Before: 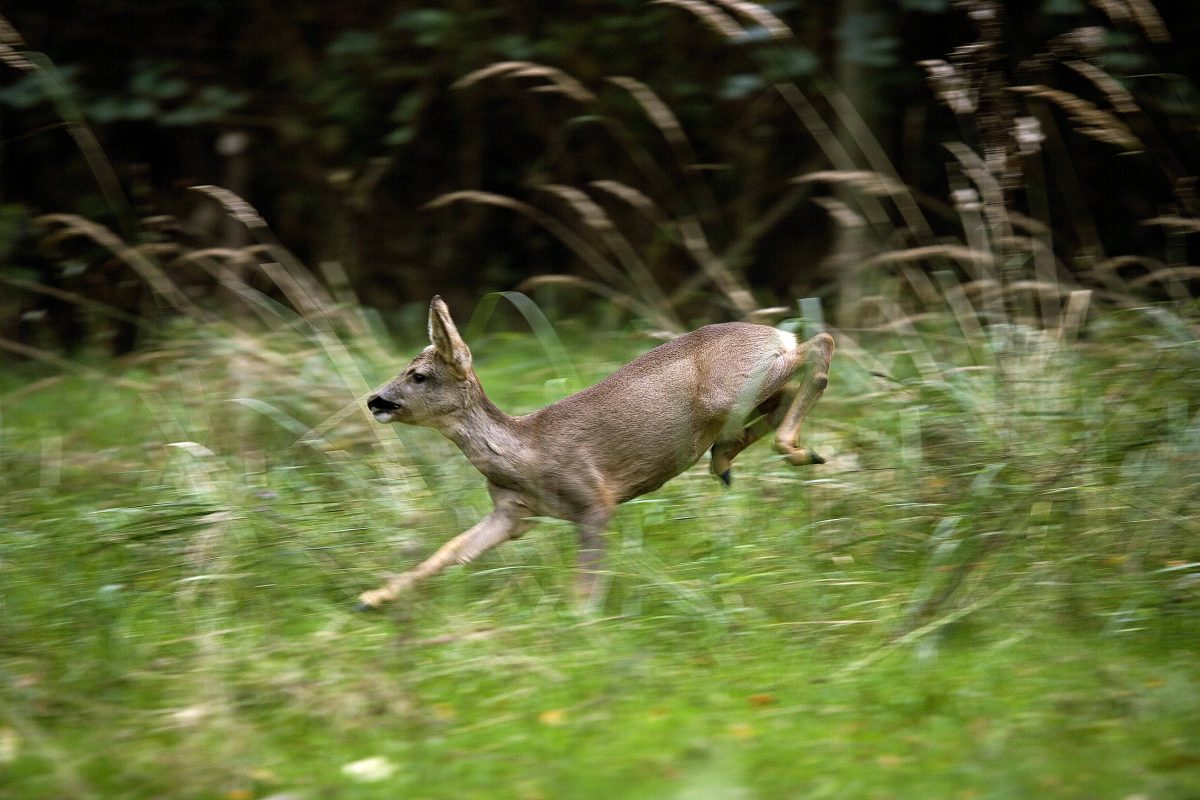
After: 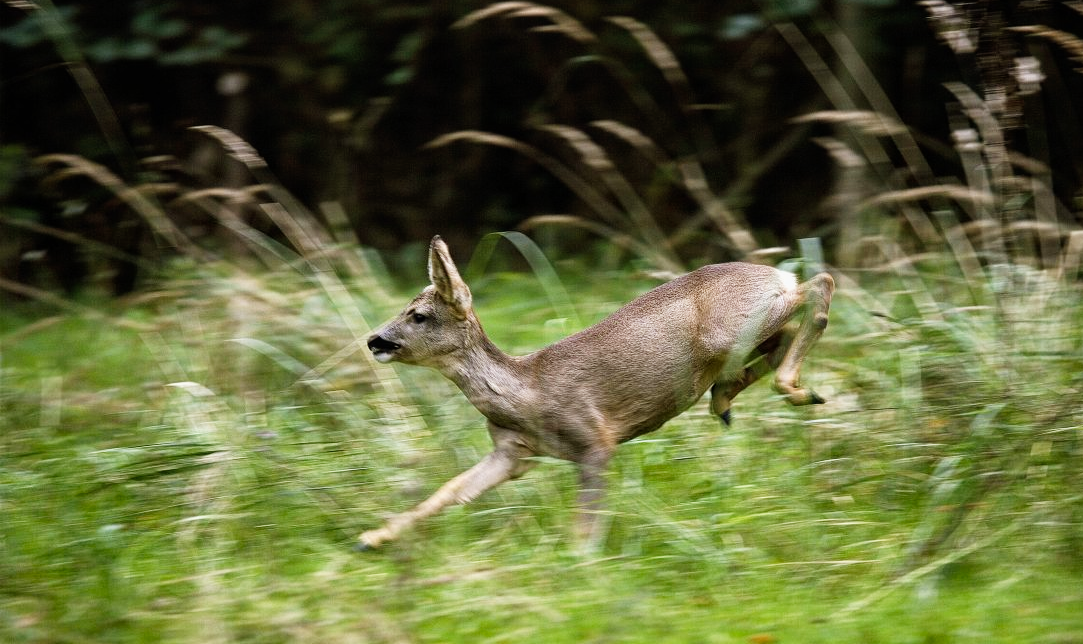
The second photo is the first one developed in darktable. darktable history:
tone curve: curves: ch0 [(0, 0.012) (0.052, 0.04) (0.107, 0.086) (0.269, 0.266) (0.471, 0.503) (0.731, 0.771) (0.921, 0.909) (0.999, 0.951)]; ch1 [(0, 0) (0.339, 0.298) (0.402, 0.363) (0.444, 0.415) (0.485, 0.469) (0.494, 0.493) (0.504, 0.501) (0.525, 0.534) (0.555, 0.593) (0.594, 0.648) (1, 1)]; ch2 [(0, 0) (0.48, 0.48) (0.504, 0.5) (0.535, 0.557) (0.581, 0.623) (0.649, 0.683) (0.824, 0.815) (1, 1)], preserve colors none
local contrast: highlights 106%, shadows 98%, detail 119%, midtone range 0.2
crop: top 7.519%, right 9.74%, bottom 11.899%
